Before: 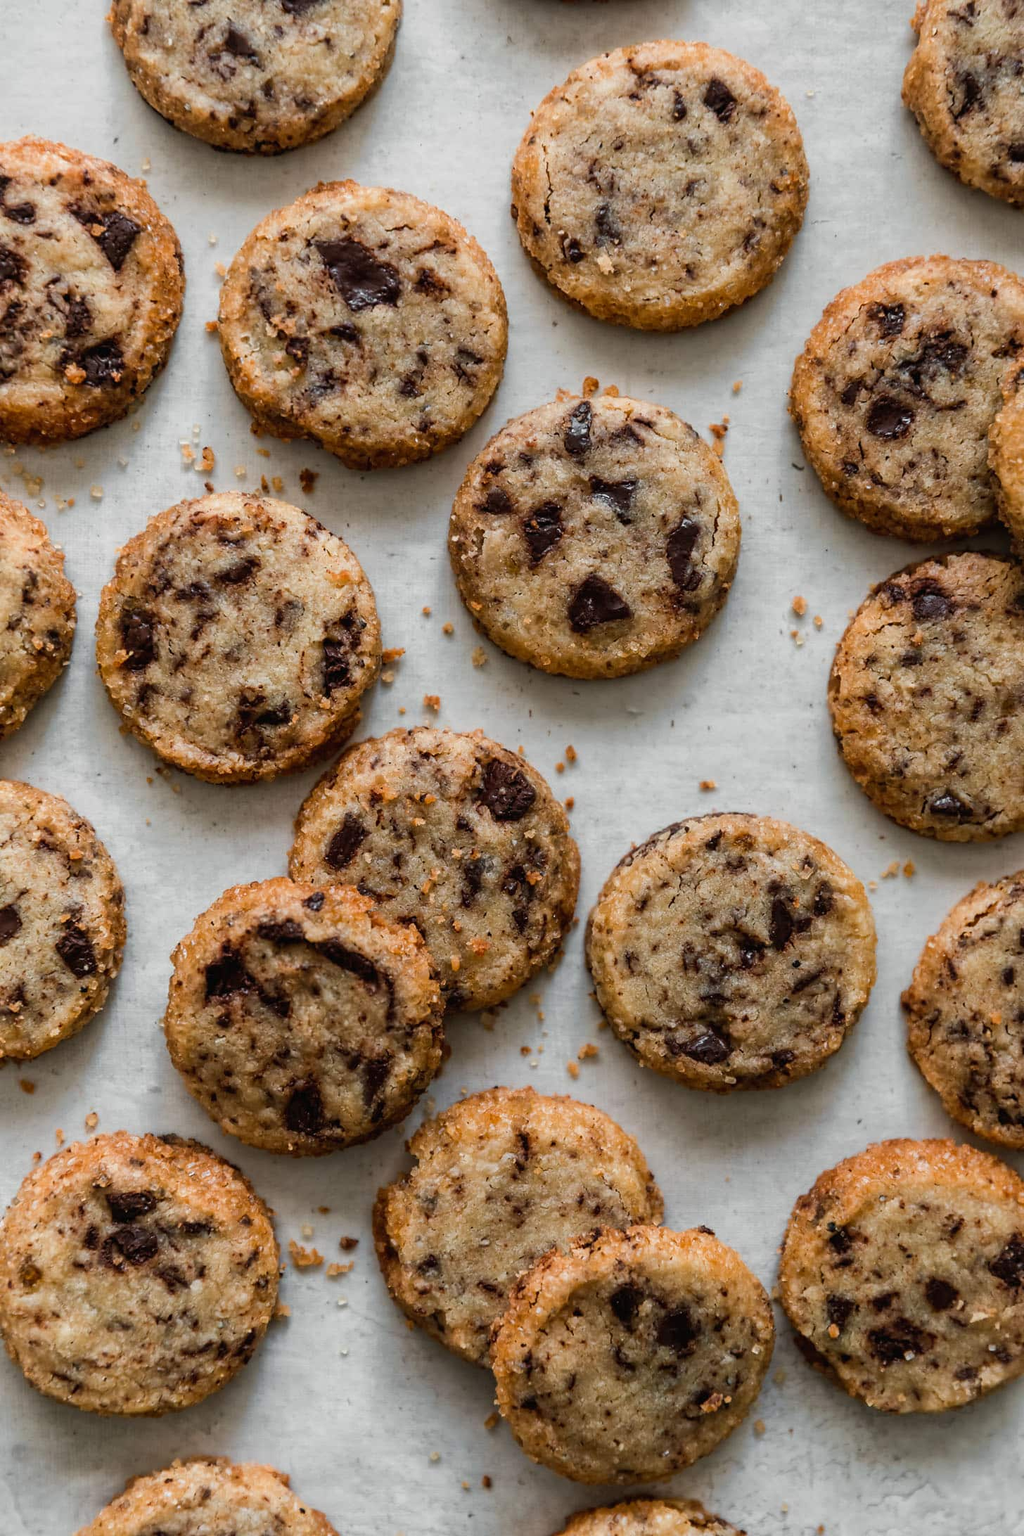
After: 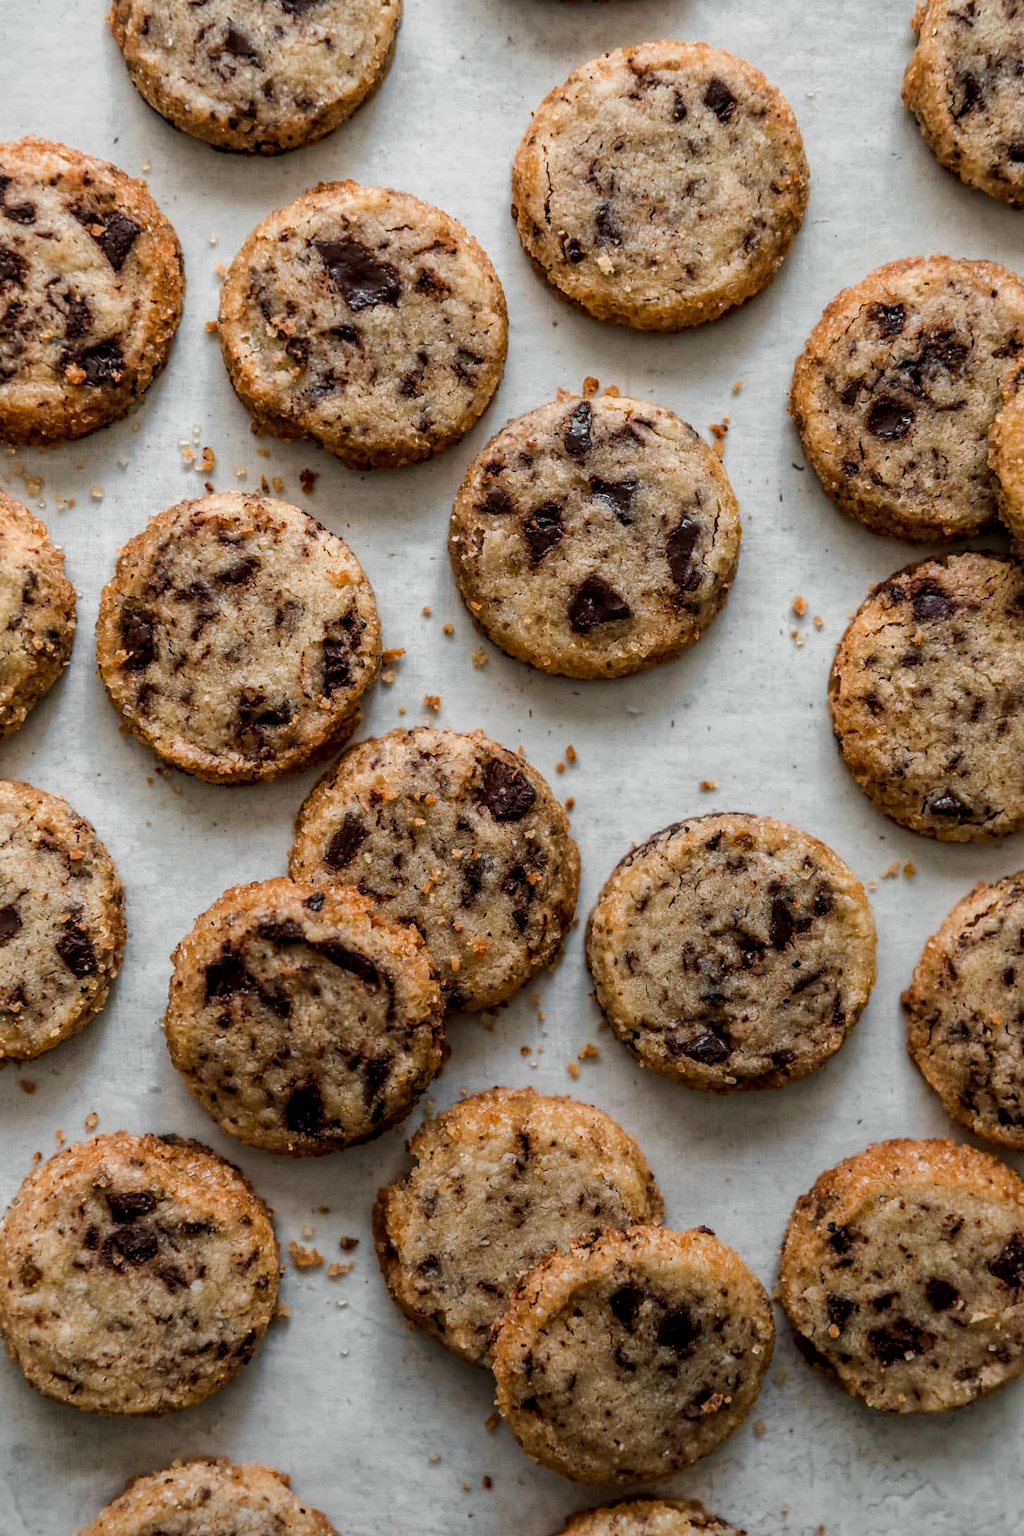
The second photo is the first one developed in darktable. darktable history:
graduated density: rotation -180°, offset 27.42
local contrast: on, module defaults
